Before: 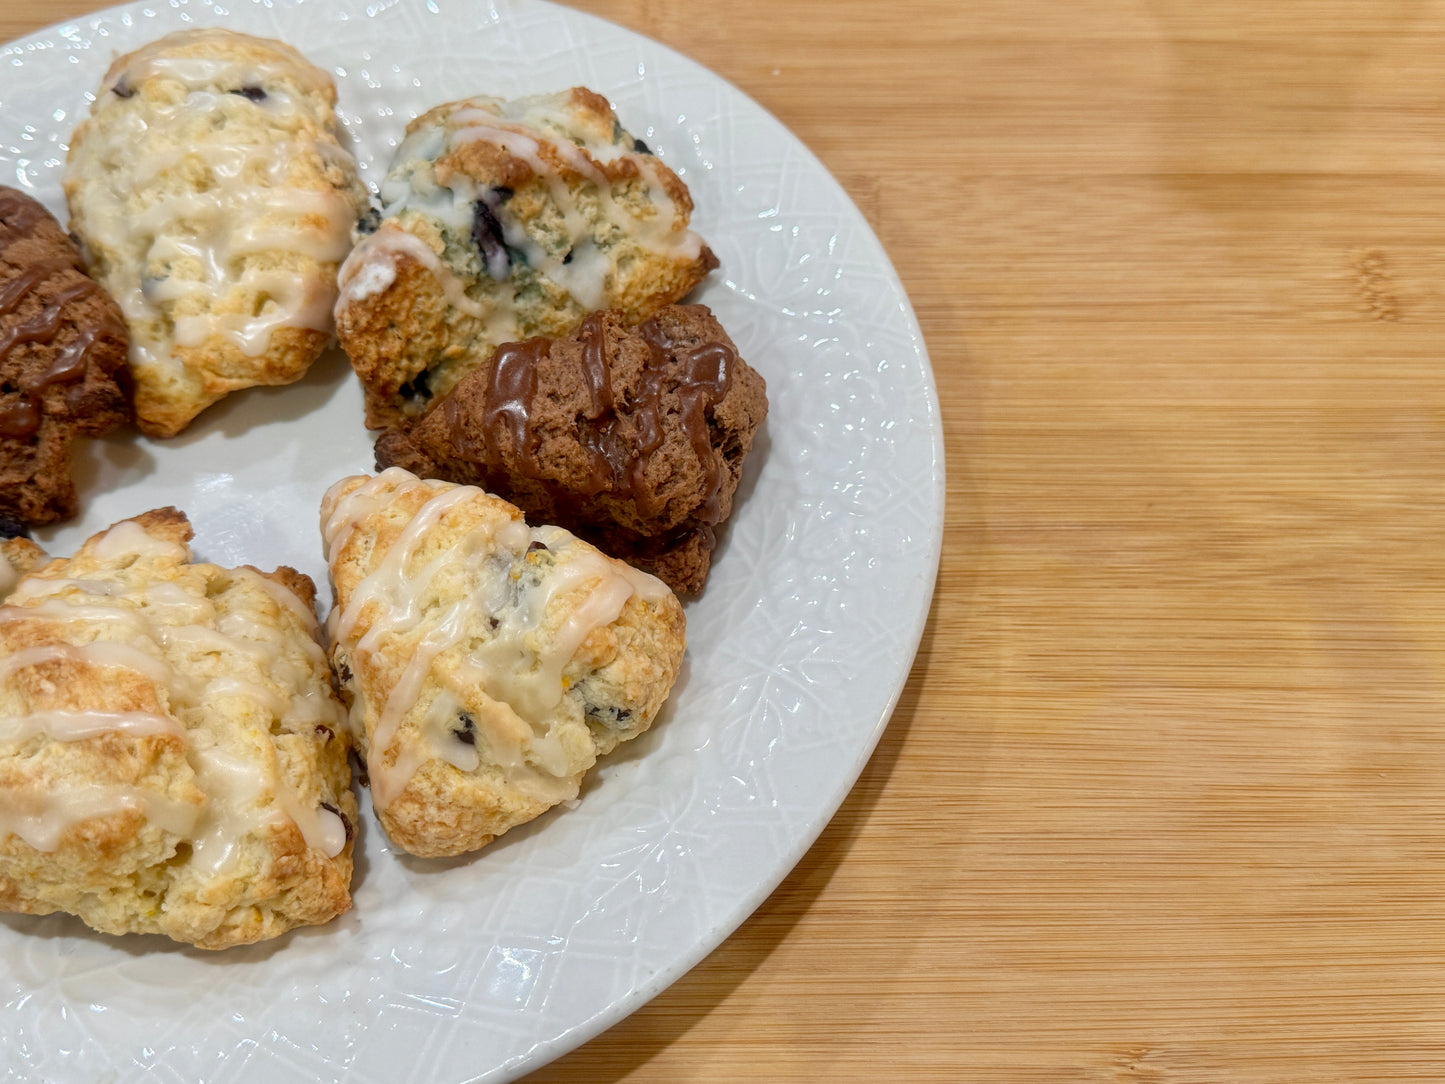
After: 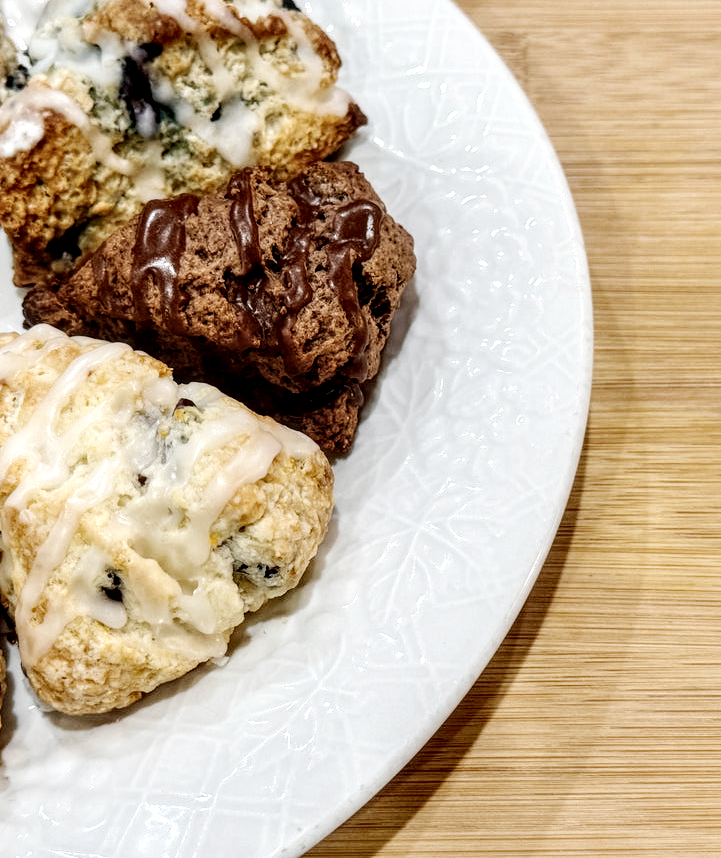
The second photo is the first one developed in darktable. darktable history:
crop and rotate: angle 0.01°, left 24.38%, top 13.253%, right 25.712%, bottom 7.495%
contrast brightness saturation: contrast 0.104, saturation -0.296
local contrast: highlights 60%, shadows 61%, detail 160%
base curve: curves: ch0 [(0, 0) (0.036, 0.025) (0.121, 0.166) (0.206, 0.329) (0.605, 0.79) (1, 1)], preserve colors none
